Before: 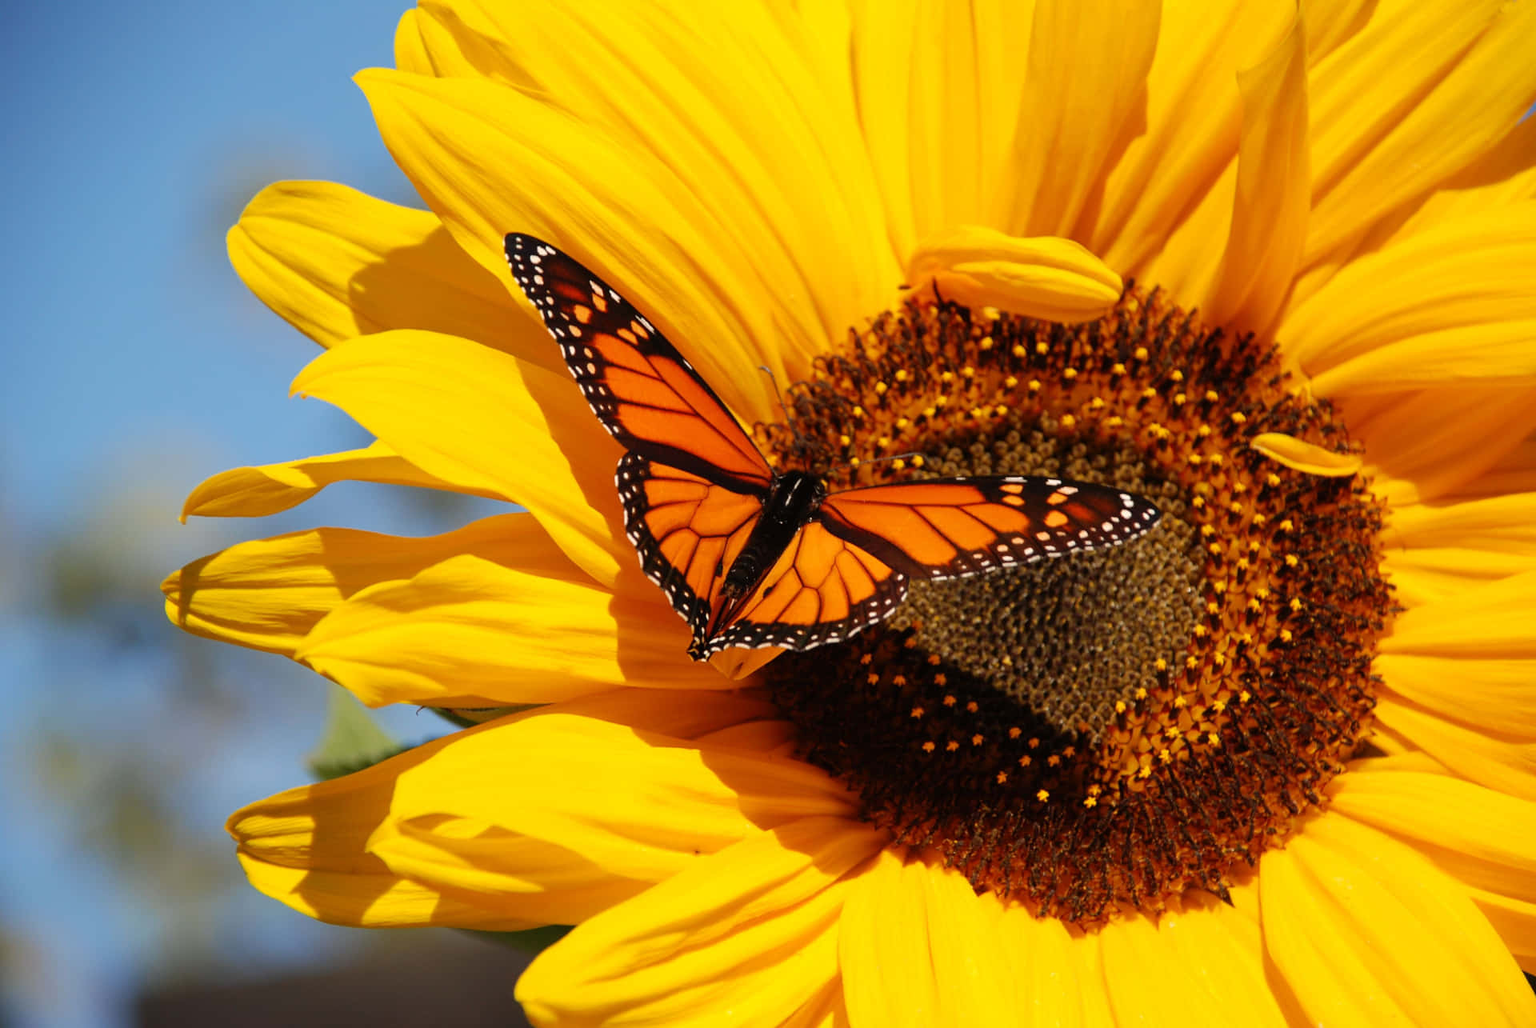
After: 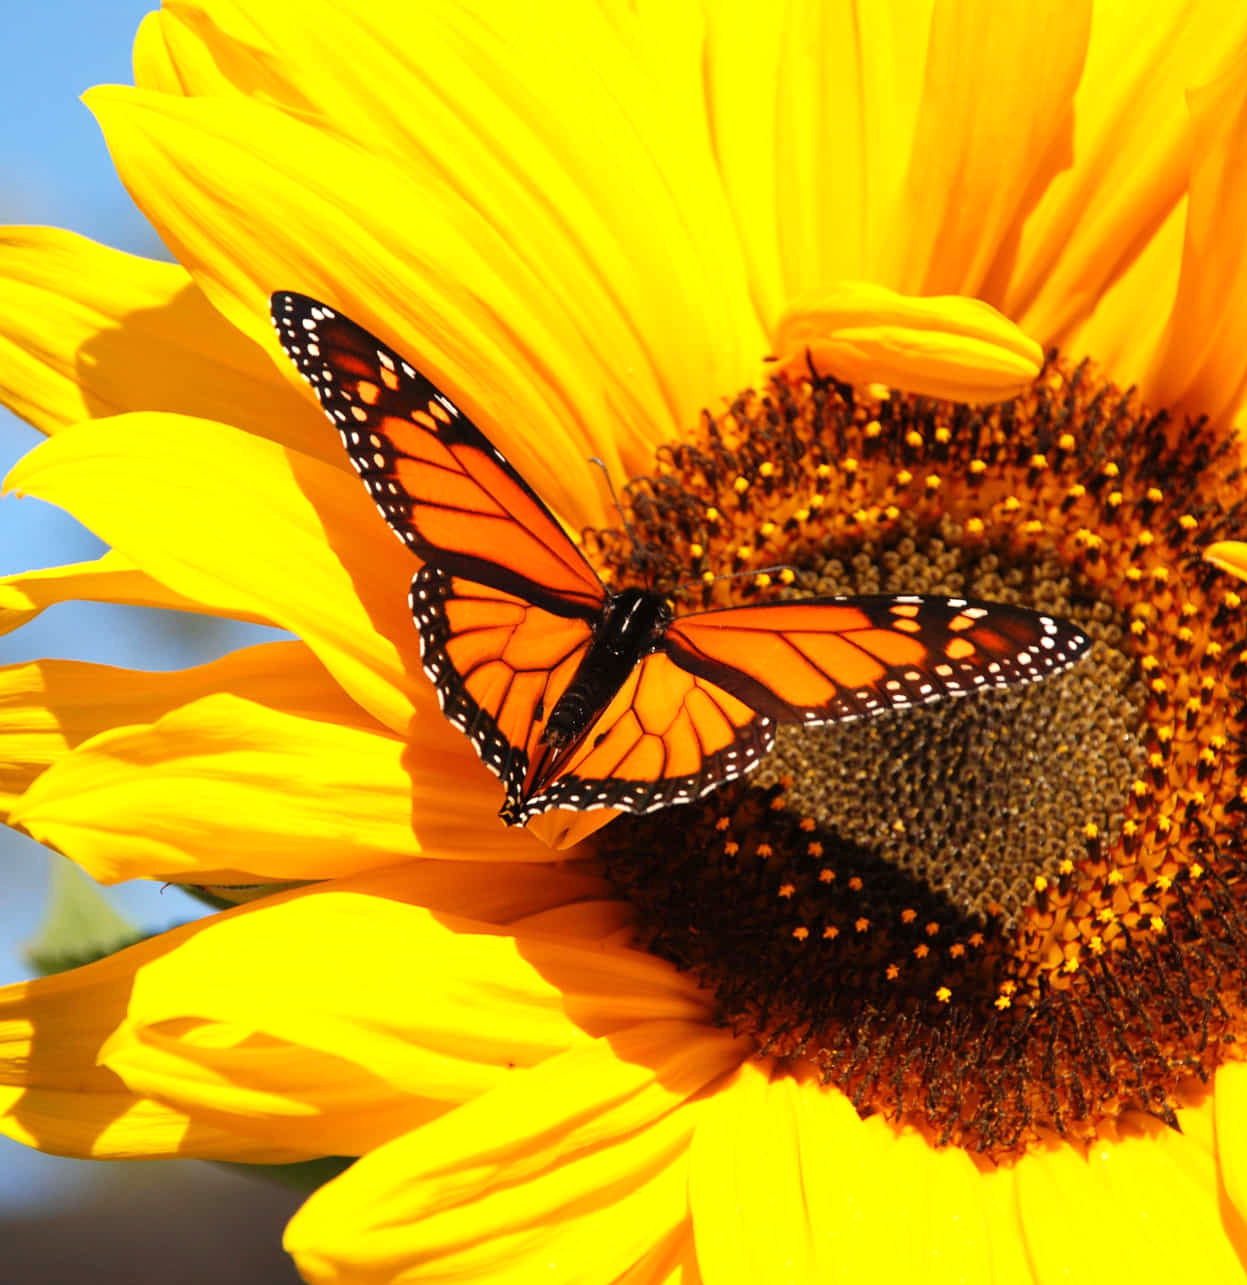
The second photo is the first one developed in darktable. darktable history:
exposure: exposure 0.561 EV
crop and rotate: left 18.755%, right 16.296%
